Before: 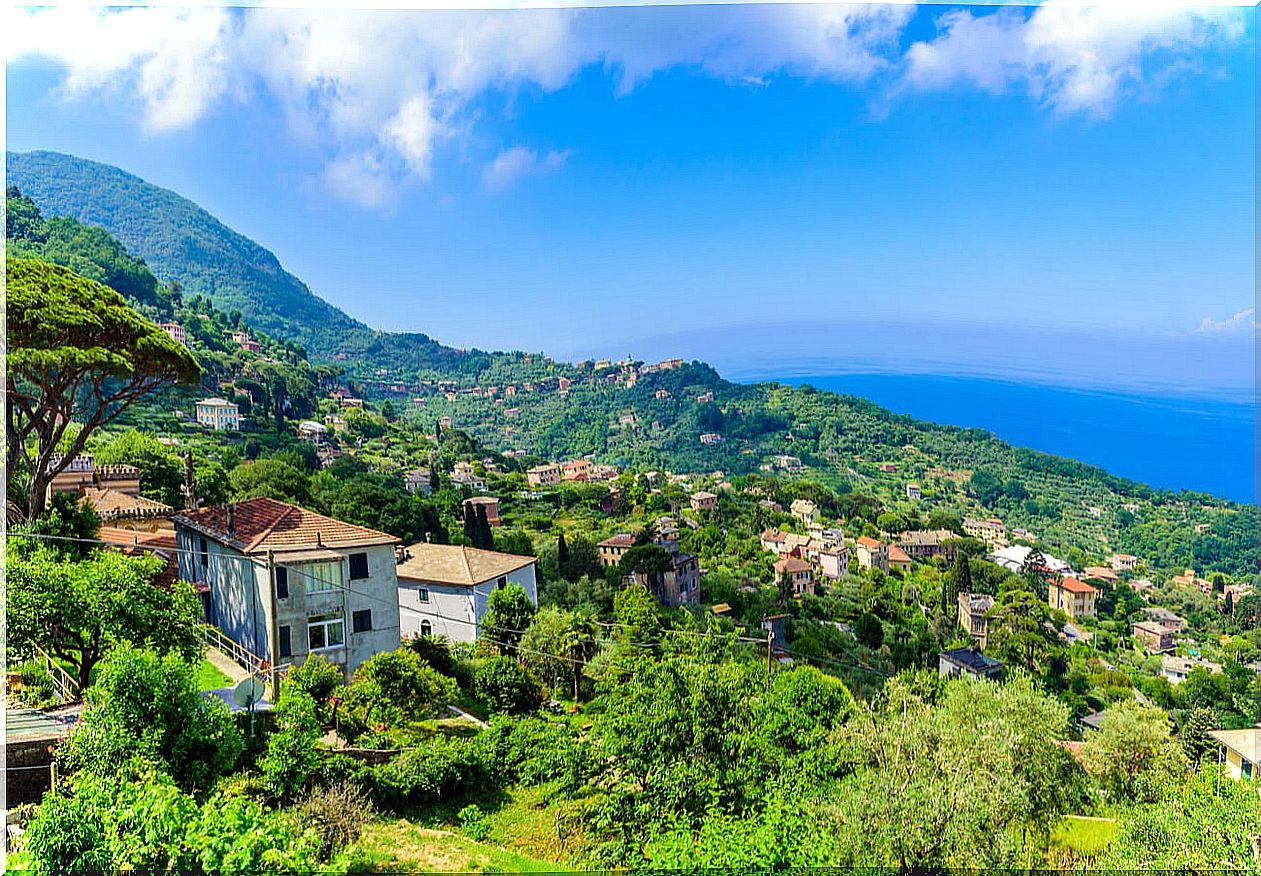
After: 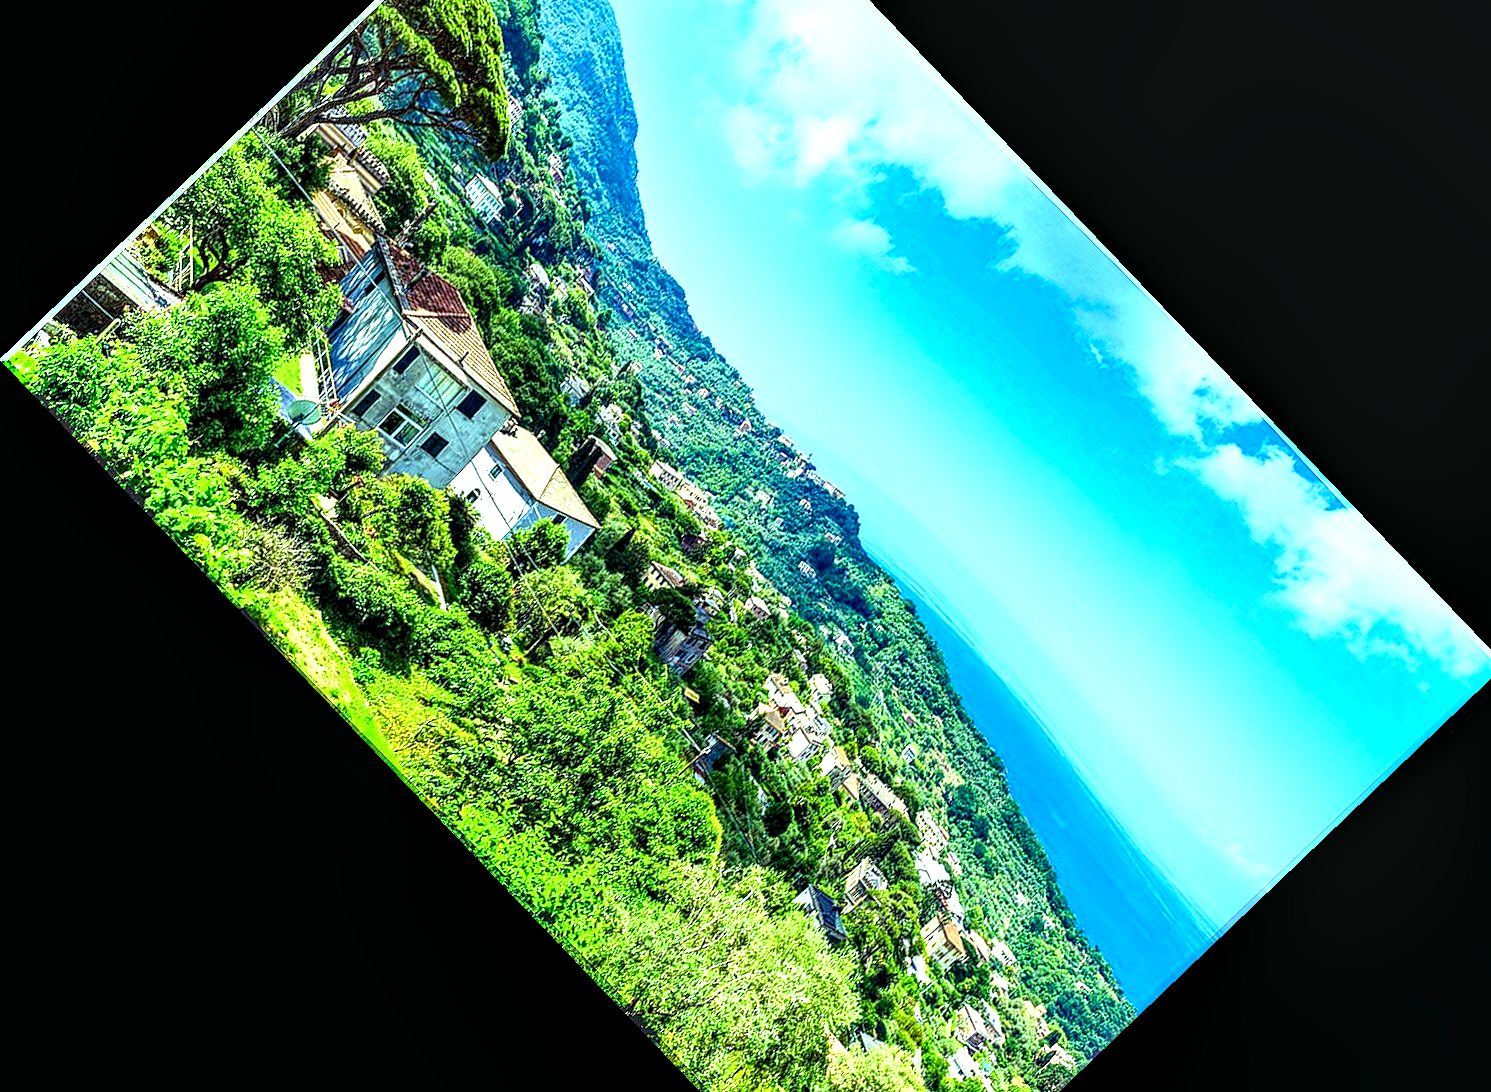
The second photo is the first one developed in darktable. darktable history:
local contrast: highlights 20%, shadows 70%, detail 170%
exposure: black level correction 0, exposure 1.2 EV, compensate exposure bias true, compensate highlight preservation false
color balance: mode lift, gamma, gain (sRGB), lift [0.997, 0.979, 1.021, 1.011], gamma [1, 1.084, 0.916, 0.998], gain [1, 0.87, 1.13, 1.101], contrast 4.55%, contrast fulcrum 38.24%, output saturation 104.09%
crop and rotate: angle -46.26°, top 16.234%, right 0.912%, bottom 11.704%
